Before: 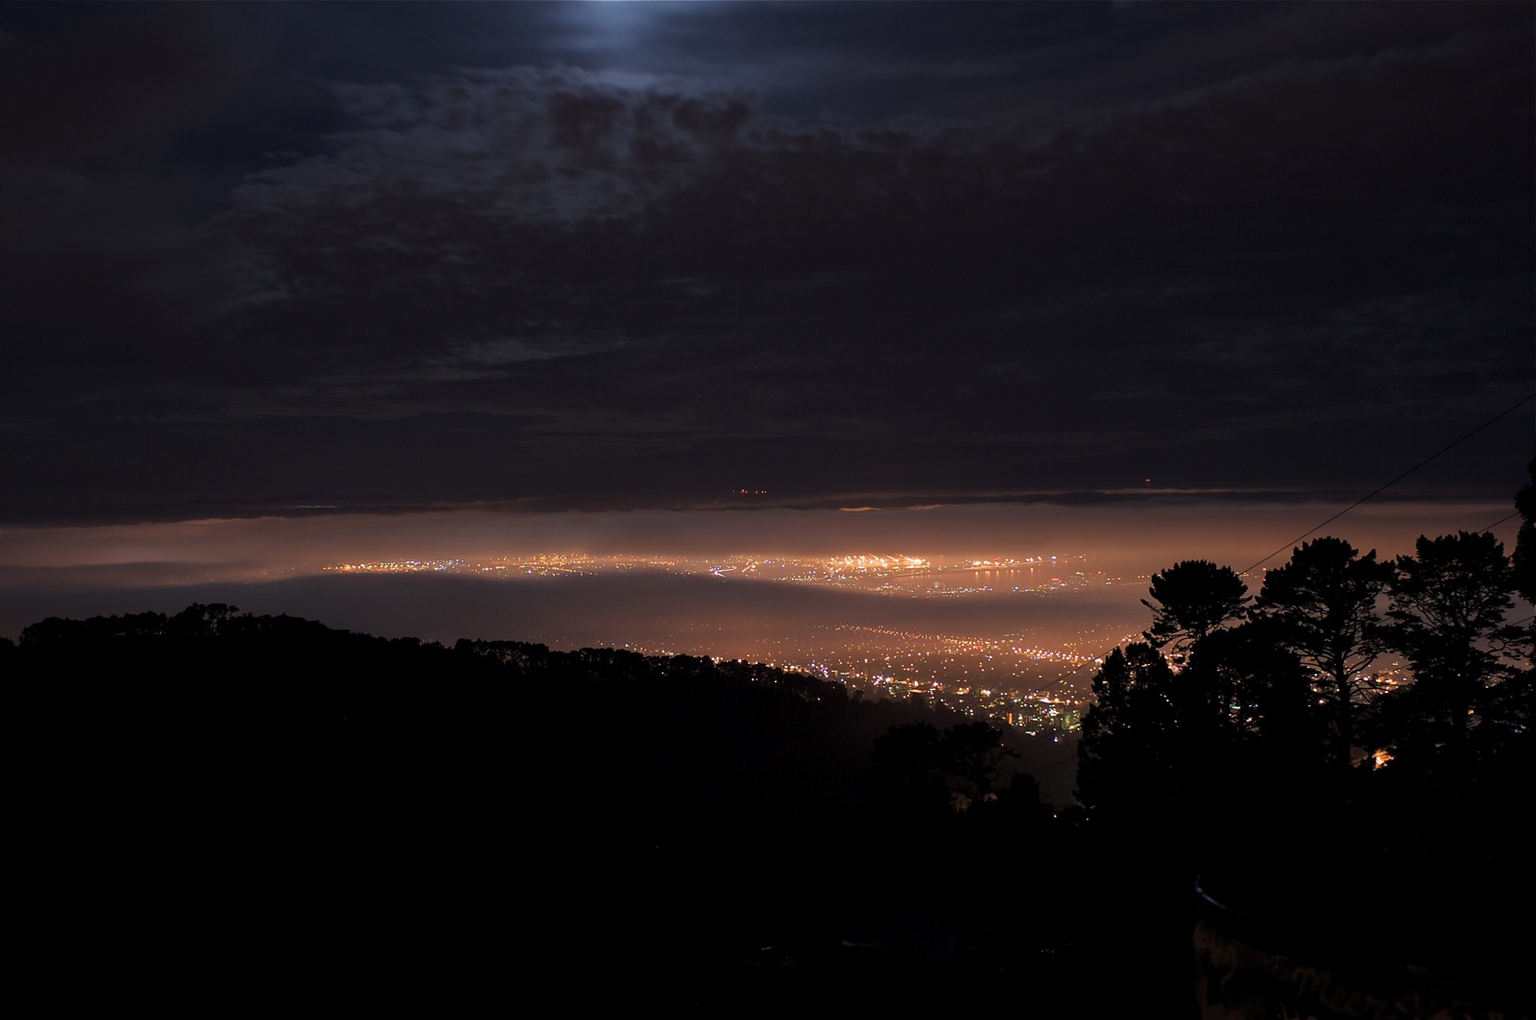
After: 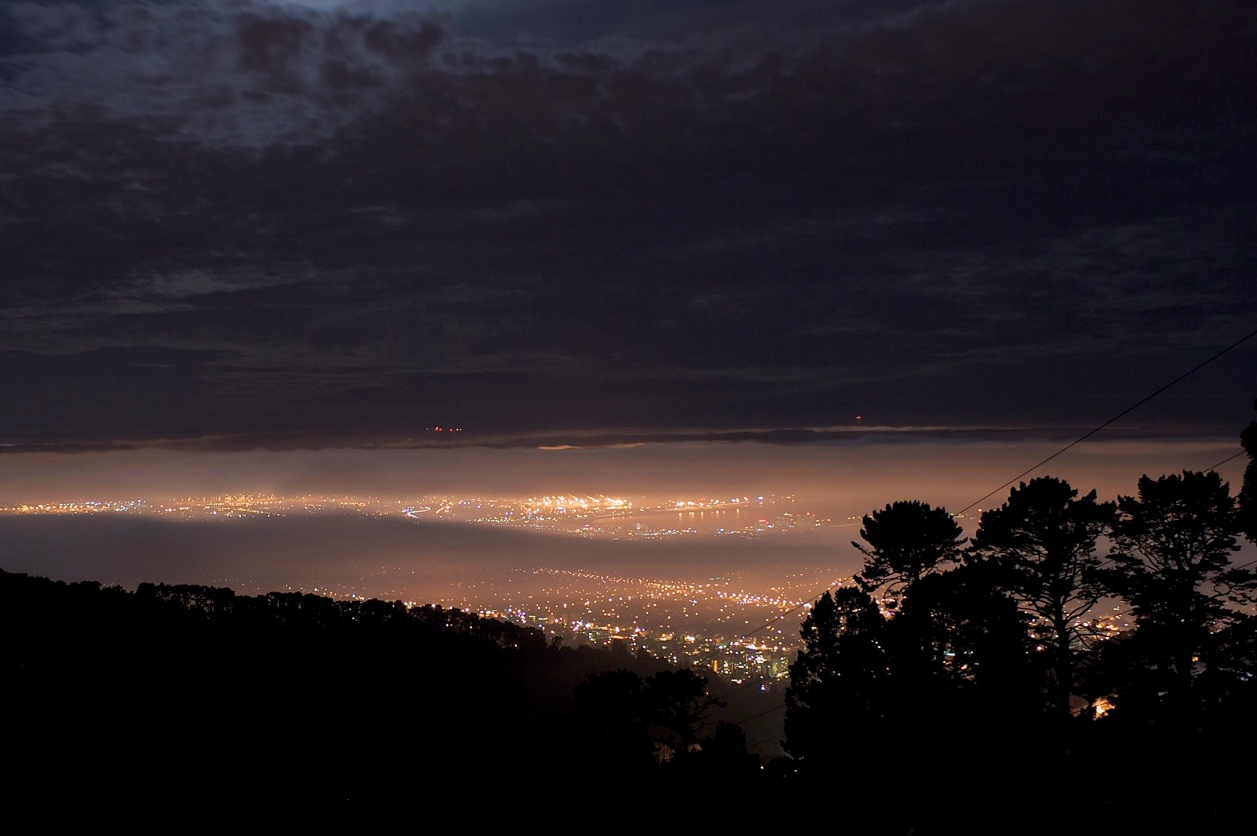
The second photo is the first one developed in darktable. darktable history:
crop and rotate: left 21.069%, top 7.968%, right 0.315%, bottom 13.334%
